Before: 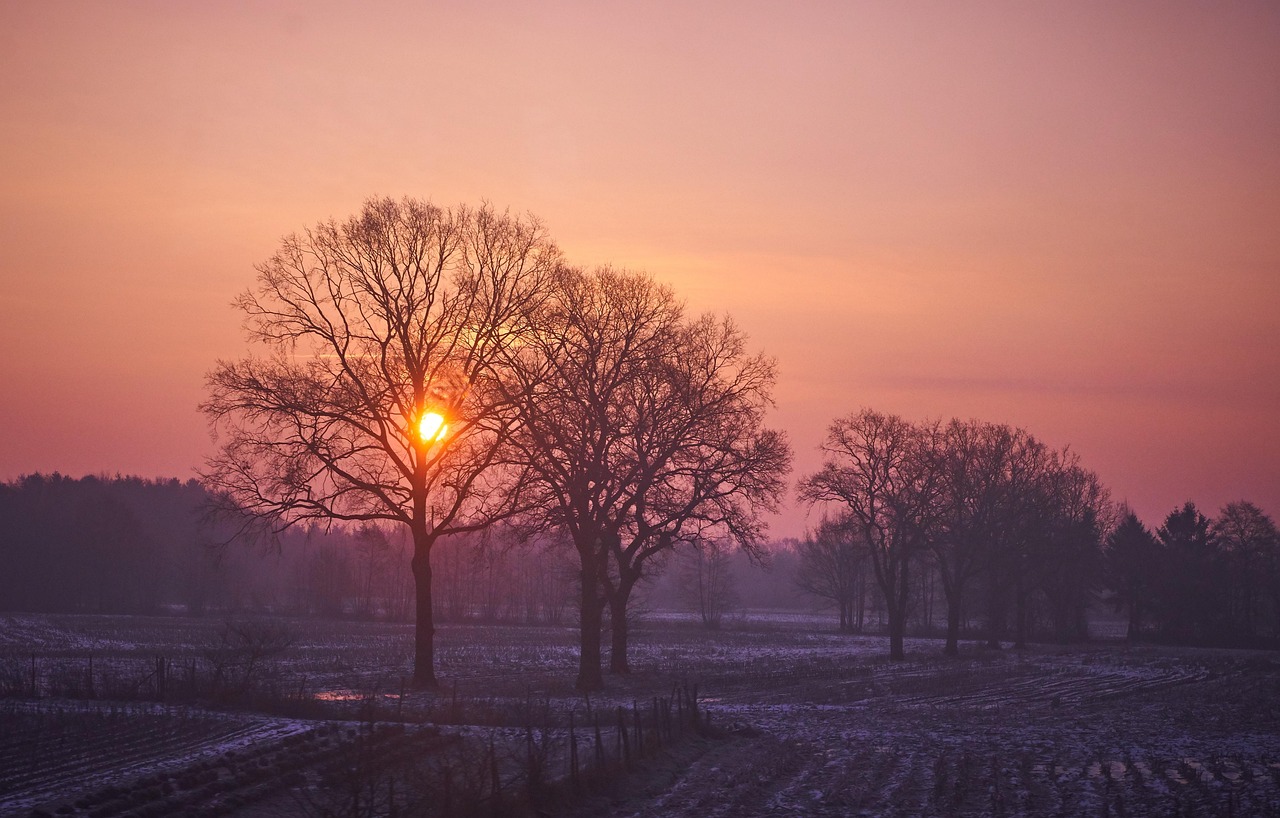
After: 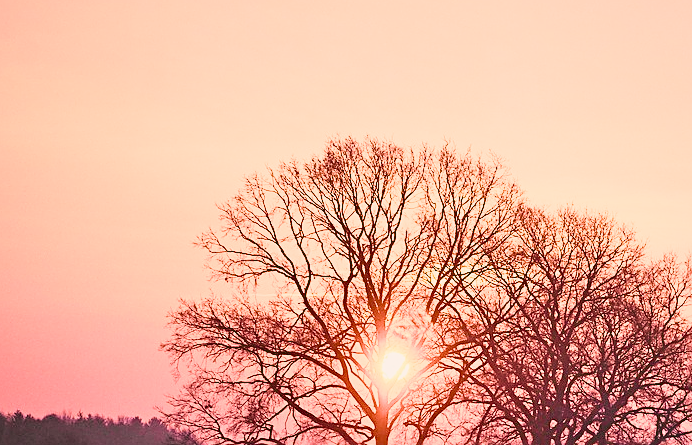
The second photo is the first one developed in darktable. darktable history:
crop and rotate: left 3.031%, top 7.48%, right 42.838%, bottom 38.078%
shadows and highlights: shadows 20.79, highlights -35.98, soften with gaussian
color zones: curves: ch1 [(0.25, 0.5) (0.747, 0.71)]
color correction: highlights a* 4.14, highlights b* 4.91, shadows a* -7.61, shadows b* 4.54
tone curve: curves: ch0 [(0, 0.036) (0.037, 0.042) (0.167, 0.143) (0.433, 0.502) (0.531, 0.637) (0.696, 0.825) (0.856, 0.92) (1, 0.98)]; ch1 [(0, 0) (0.424, 0.383) (0.482, 0.459) (0.501, 0.5) (0.522, 0.526) (0.559, 0.563) (0.604, 0.646) (0.715, 0.729) (1, 1)]; ch2 [(0, 0) (0.369, 0.388) (0.45, 0.48) (0.499, 0.502) (0.504, 0.504) (0.512, 0.526) (0.581, 0.595) (0.708, 0.786) (1, 1)], color space Lab, independent channels, preserve colors none
filmic rgb: black relative exposure -5.13 EV, white relative exposure 4 EV, threshold 5.94 EV, hardness 2.88, contrast 1.095, color science v5 (2021), contrast in shadows safe, contrast in highlights safe, enable highlight reconstruction true
exposure: black level correction 0.008, exposure 0.977 EV, compensate highlight preservation false
sharpen: on, module defaults
